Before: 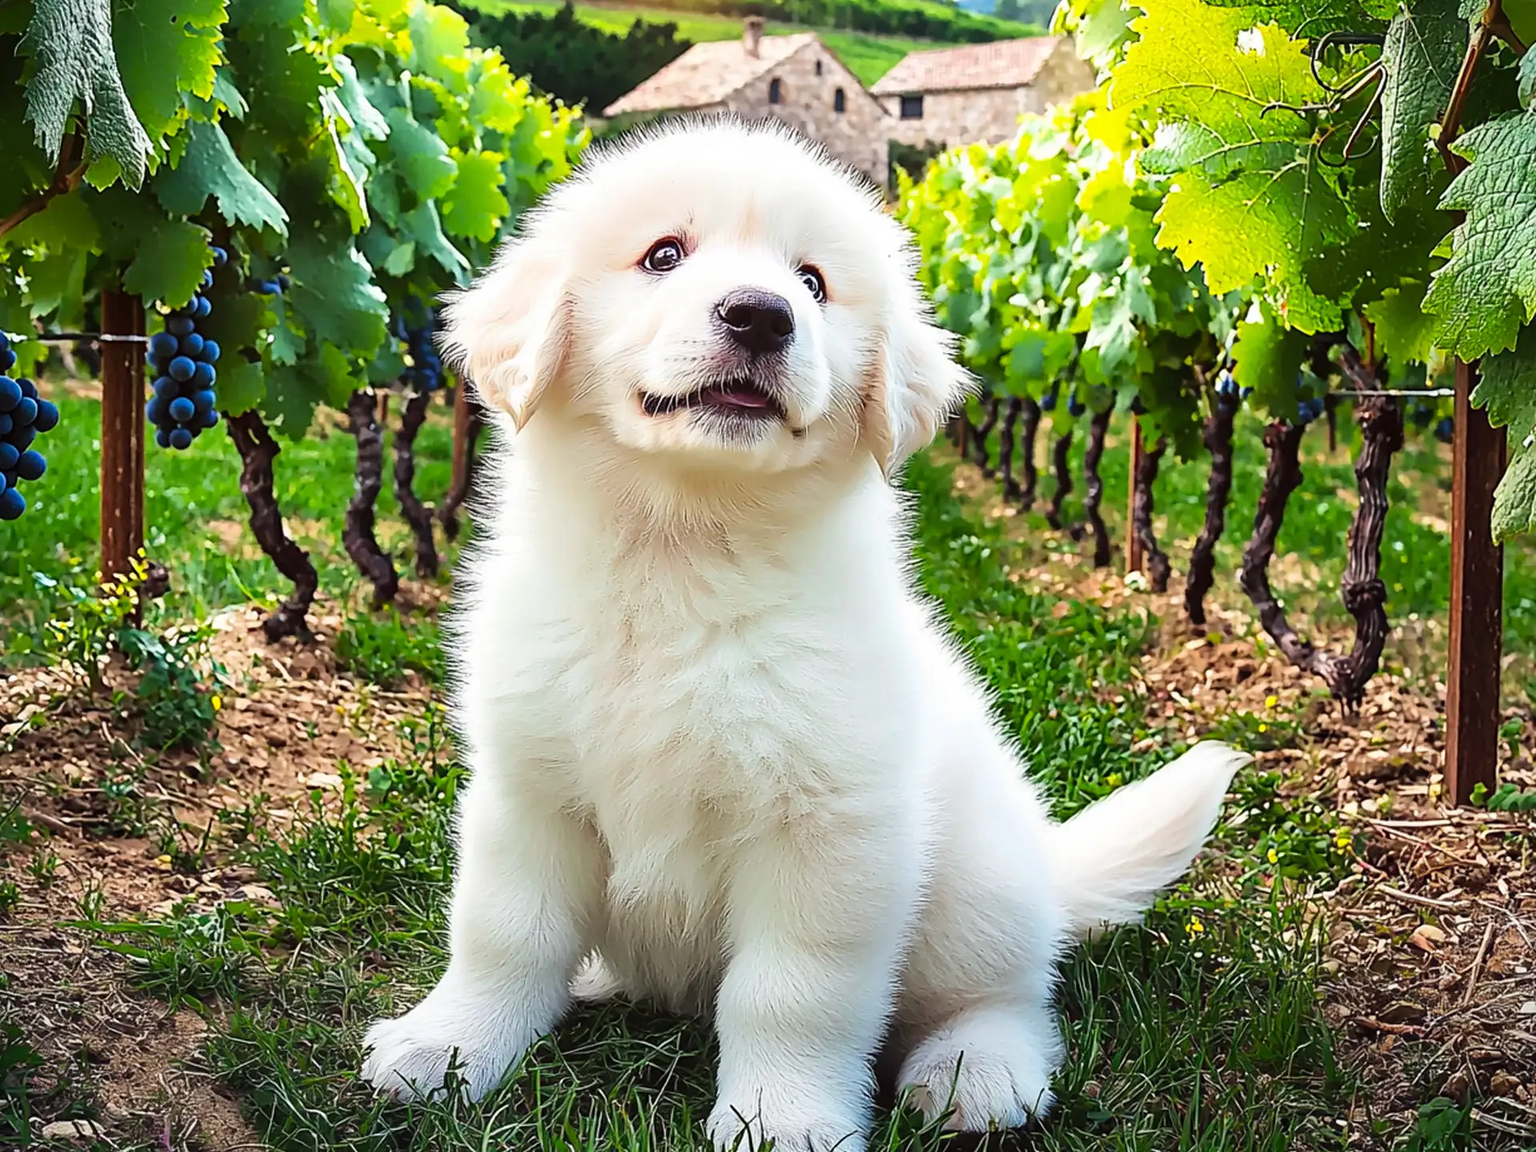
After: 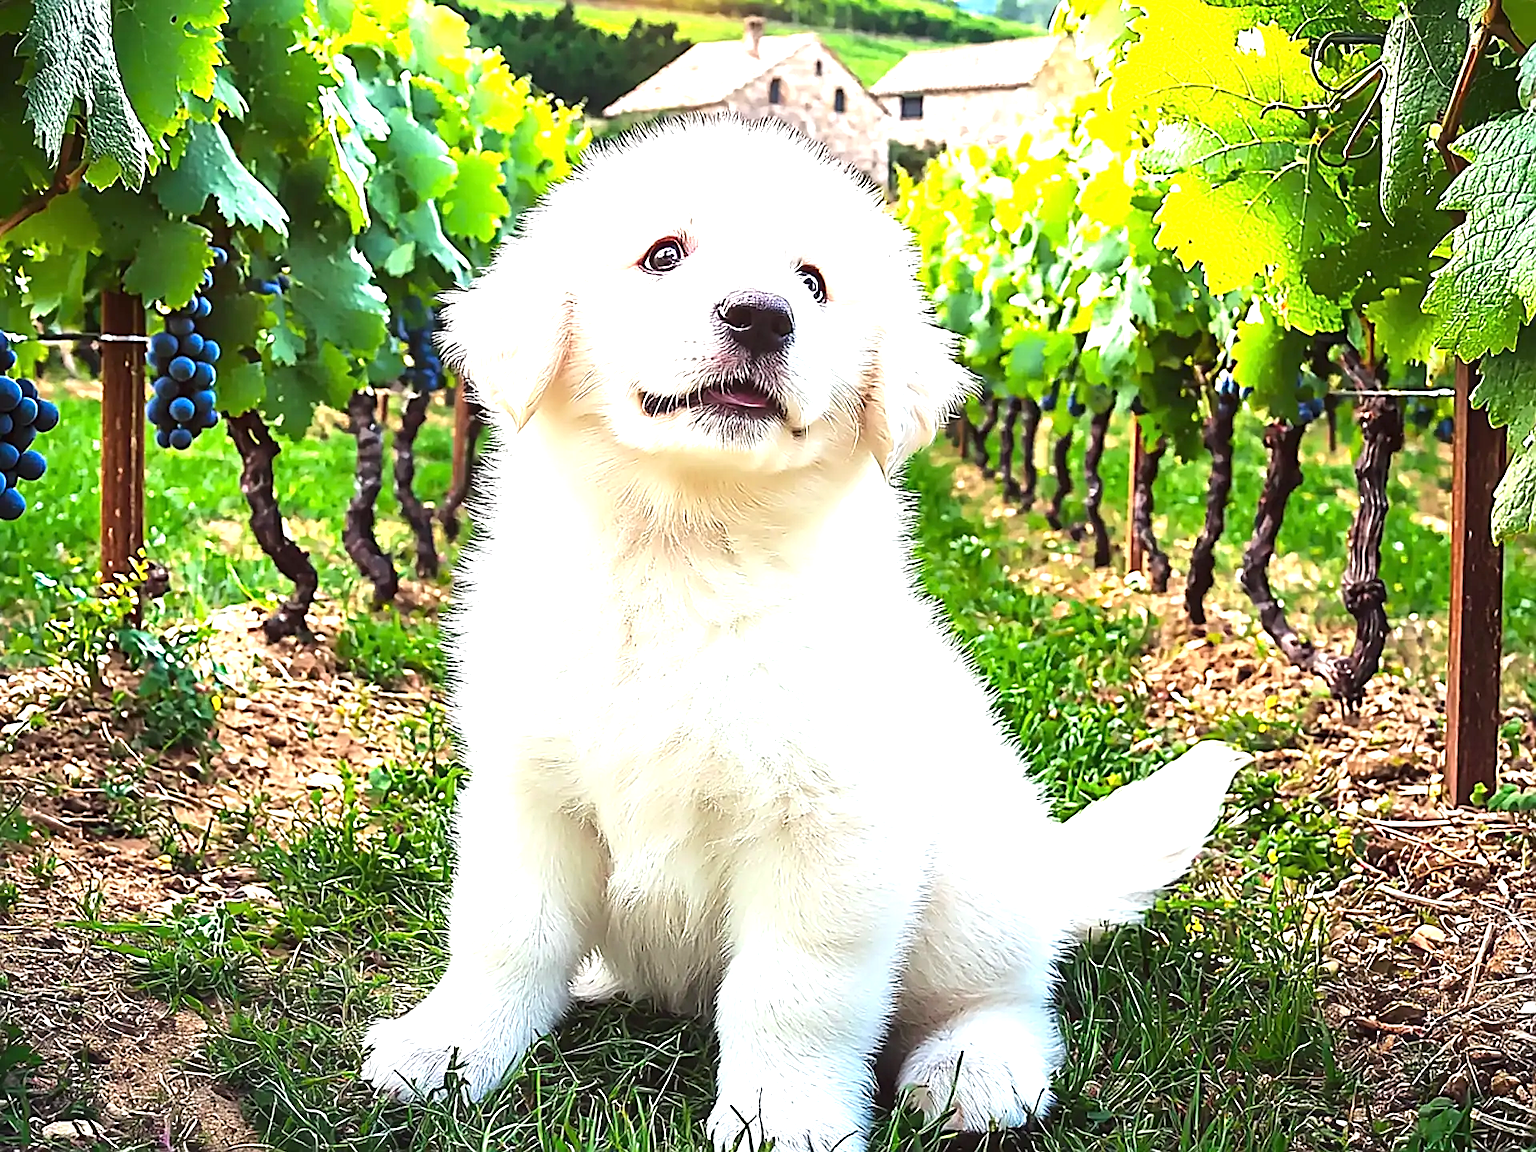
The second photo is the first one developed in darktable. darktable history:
sharpen: on, module defaults
exposure: black level correction 0, exposure 1 EV, compensate exposure bias true, compensate highlight preservation false
